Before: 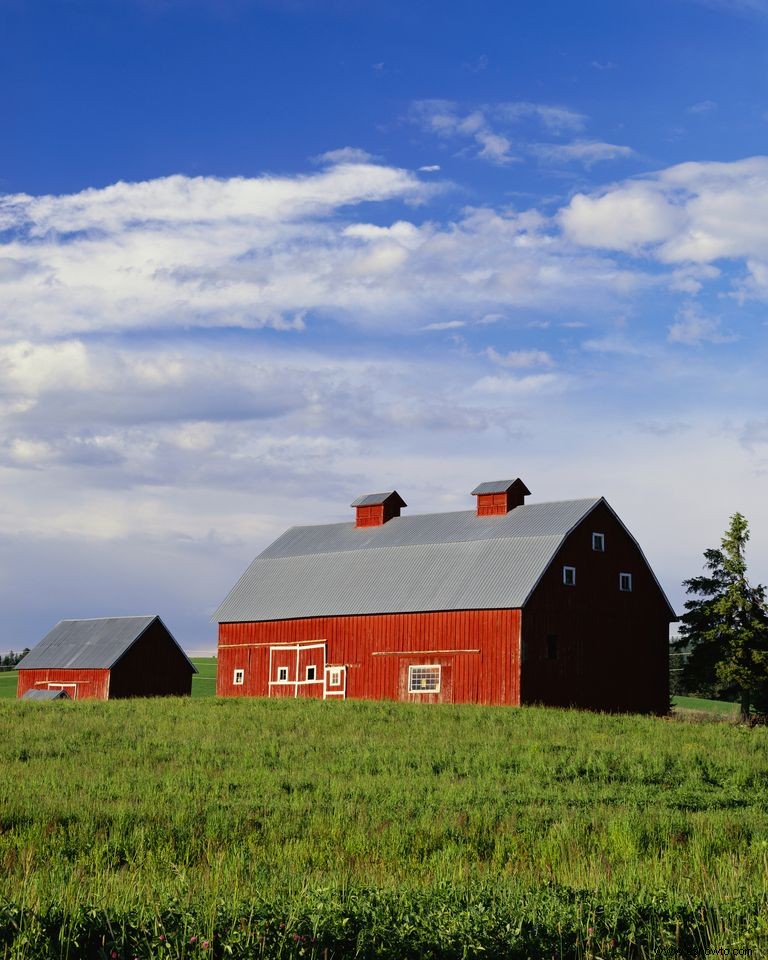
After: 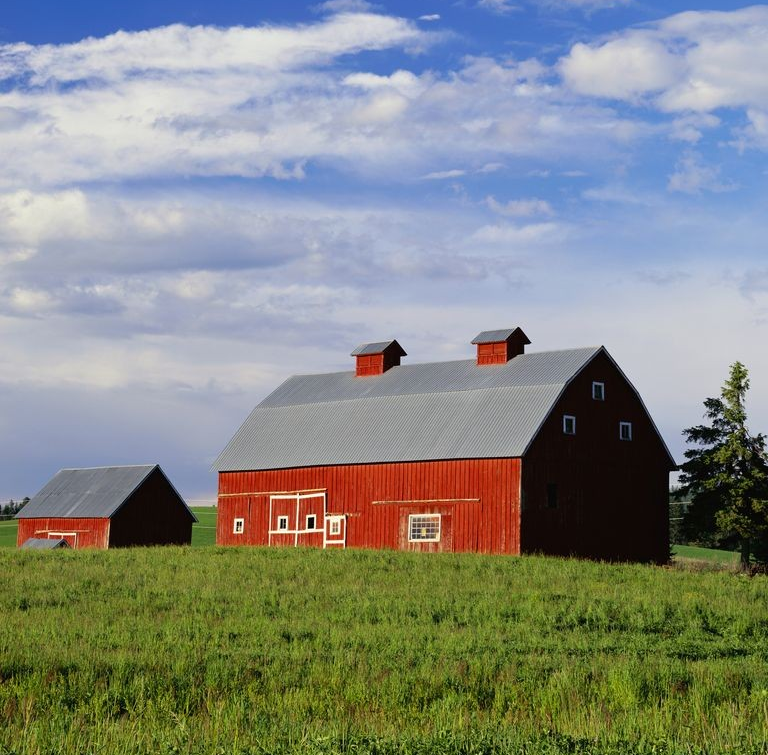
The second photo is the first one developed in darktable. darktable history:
crop and rotate: top 15.77%, bottom 5.529%
